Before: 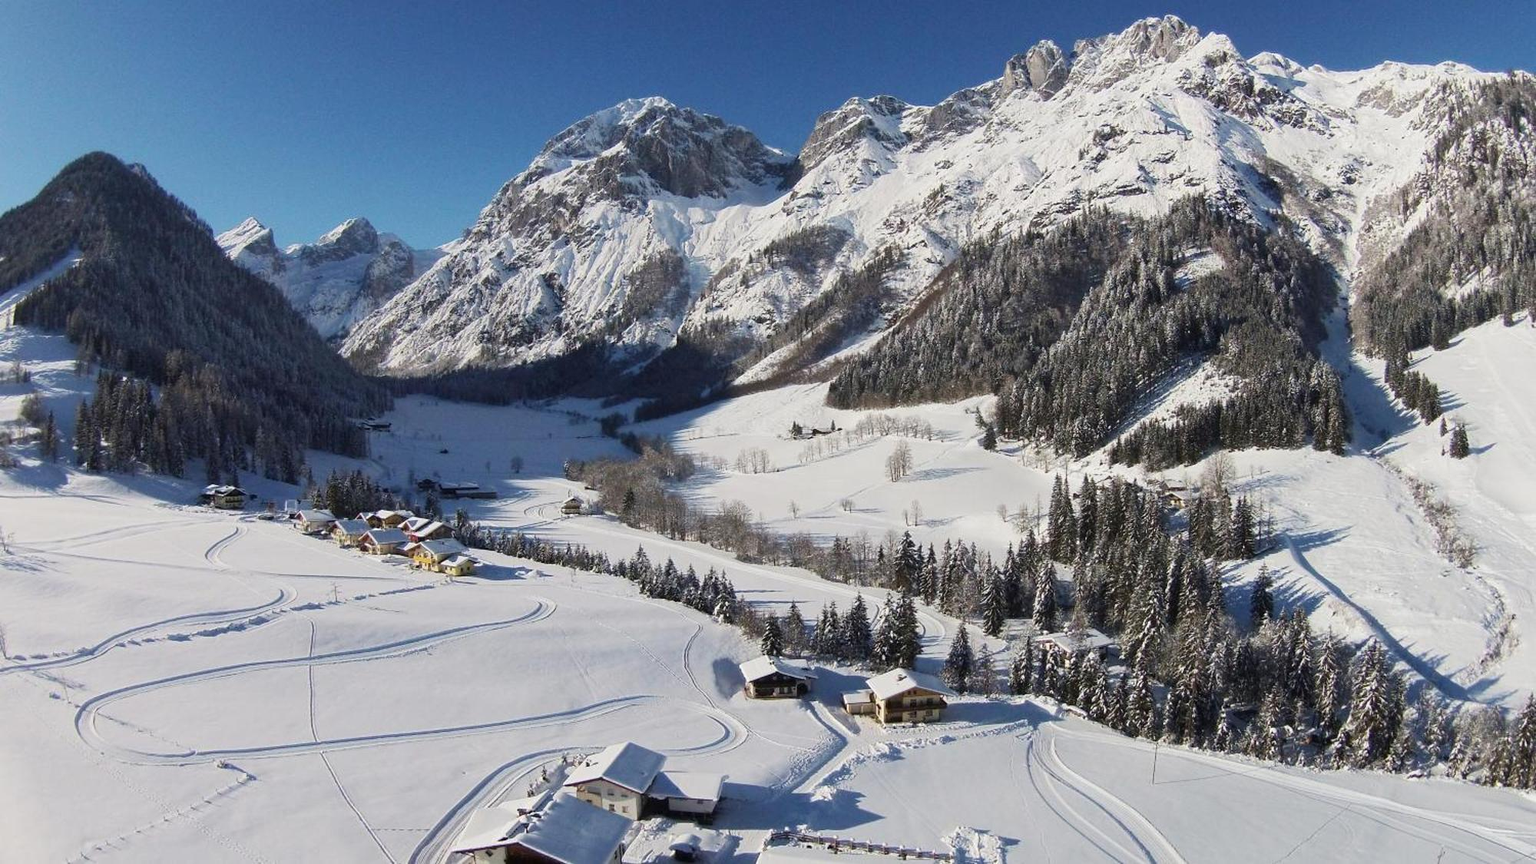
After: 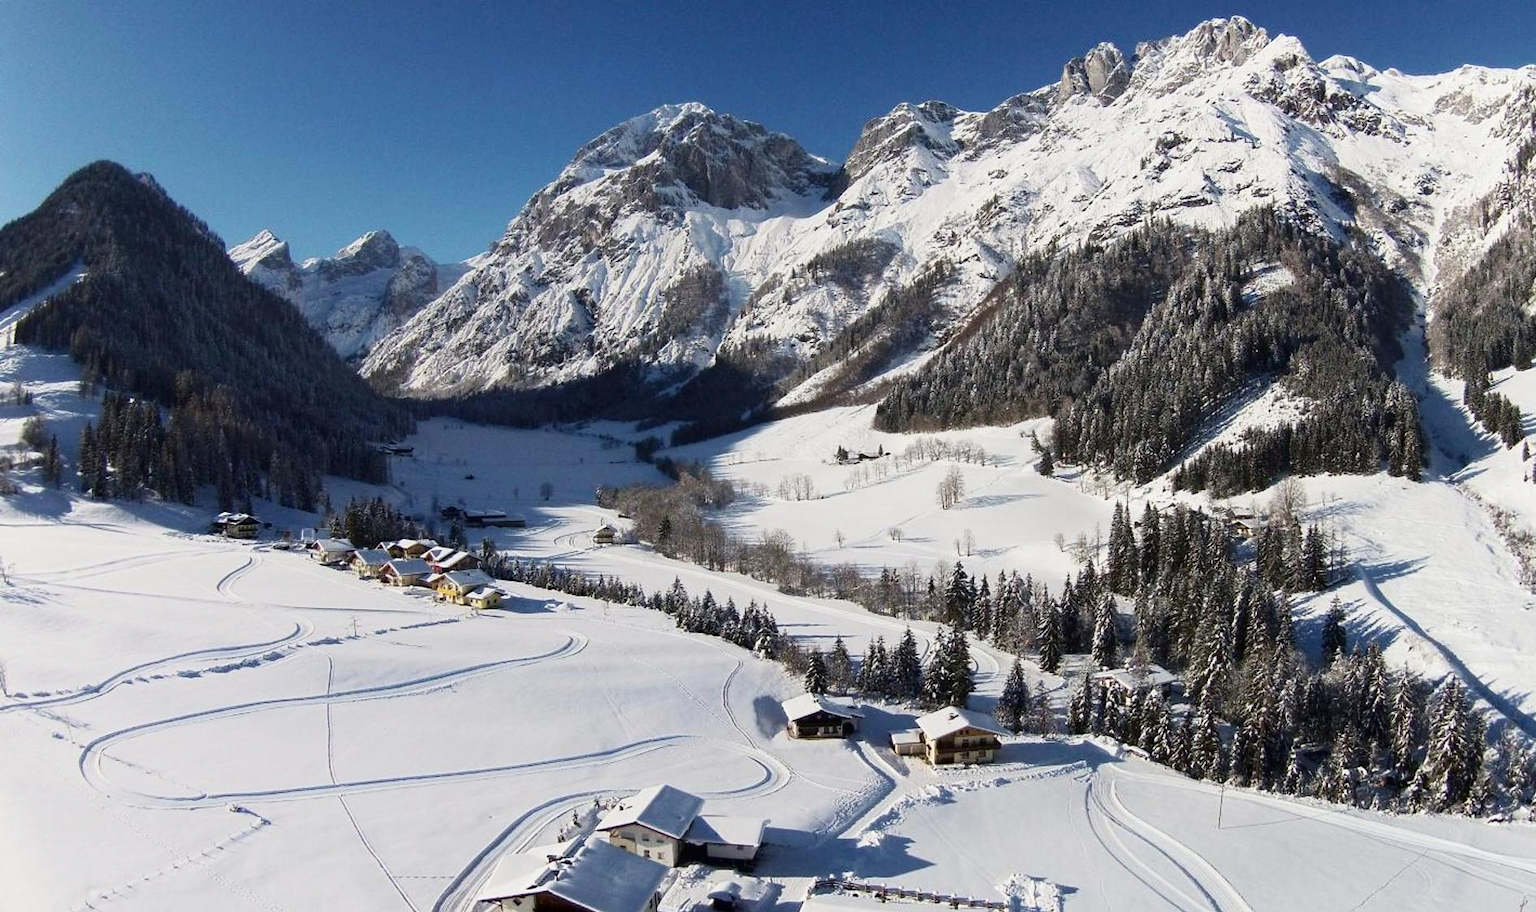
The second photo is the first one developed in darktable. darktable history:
shadows and highlights: shadows -62.82, white point adjustment -5.05, highlights 61.84
crop and rotate: left 0%, right 5.378%
